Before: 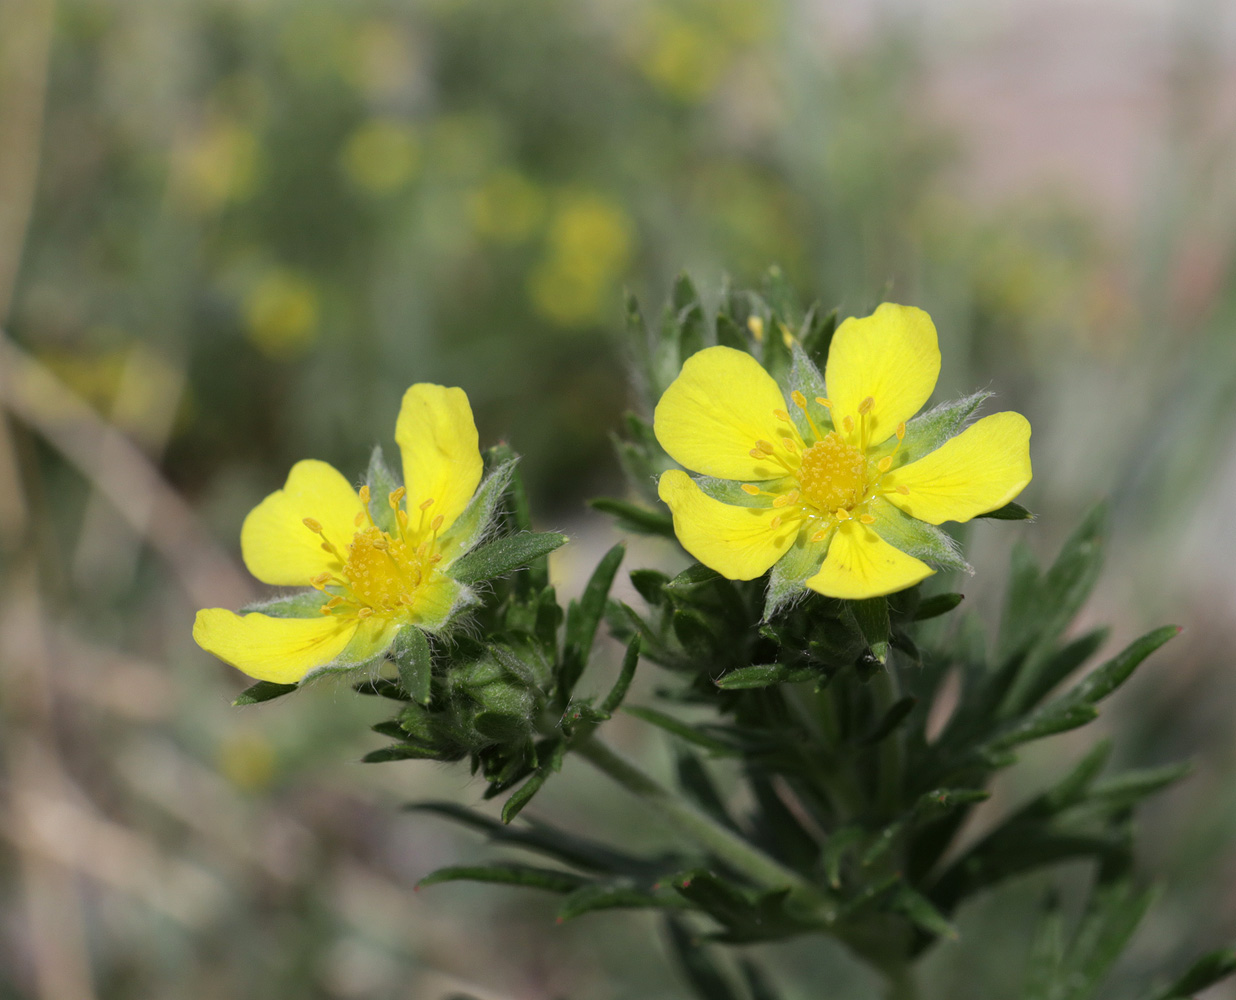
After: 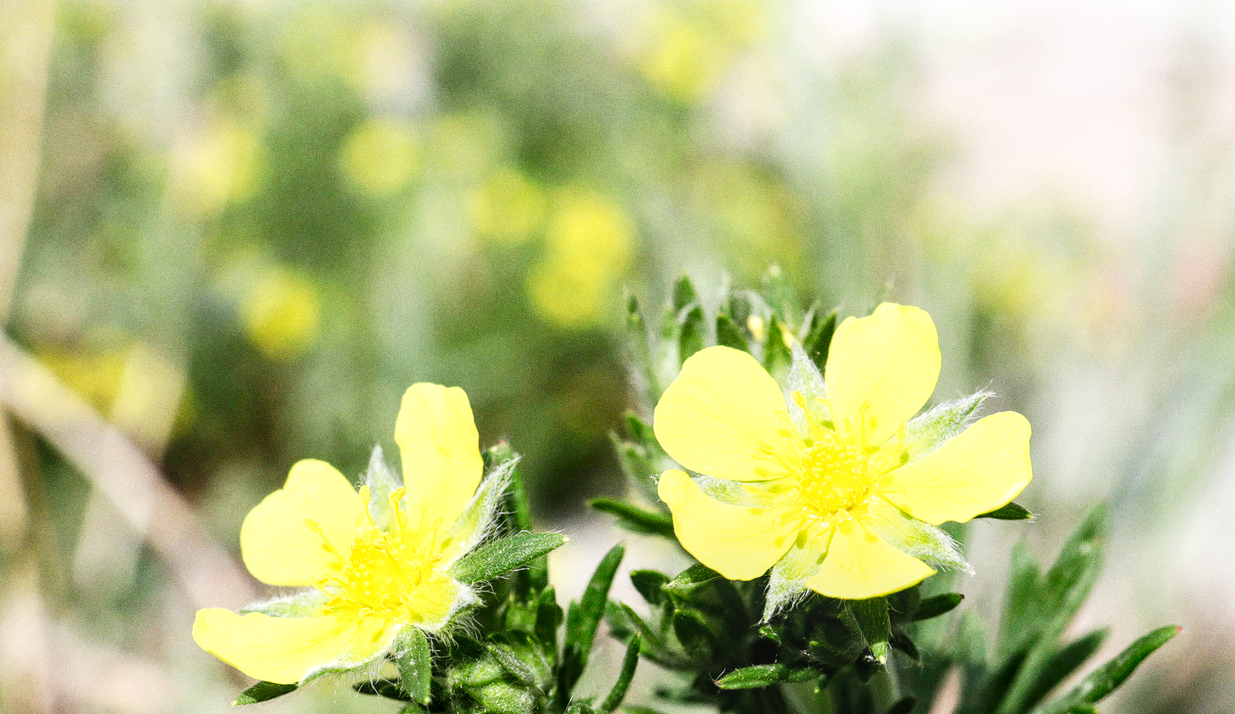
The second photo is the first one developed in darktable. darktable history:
base curve: curves: ch0 [(0, 0) (0.007, 0.004) (0.027, 0.03) (0.046, 0.07) (0.207, 0.54) (0.442, 0.872) (0.673, 0.972) (1, 1)], preserve colors none
local contrast: on, module defaults
exposure: black level correction 0.001, exposure 0.3 EV, compensate highlight preservation false
grain: coarseness 3.21 ISO
crop: bottom 28.576%
